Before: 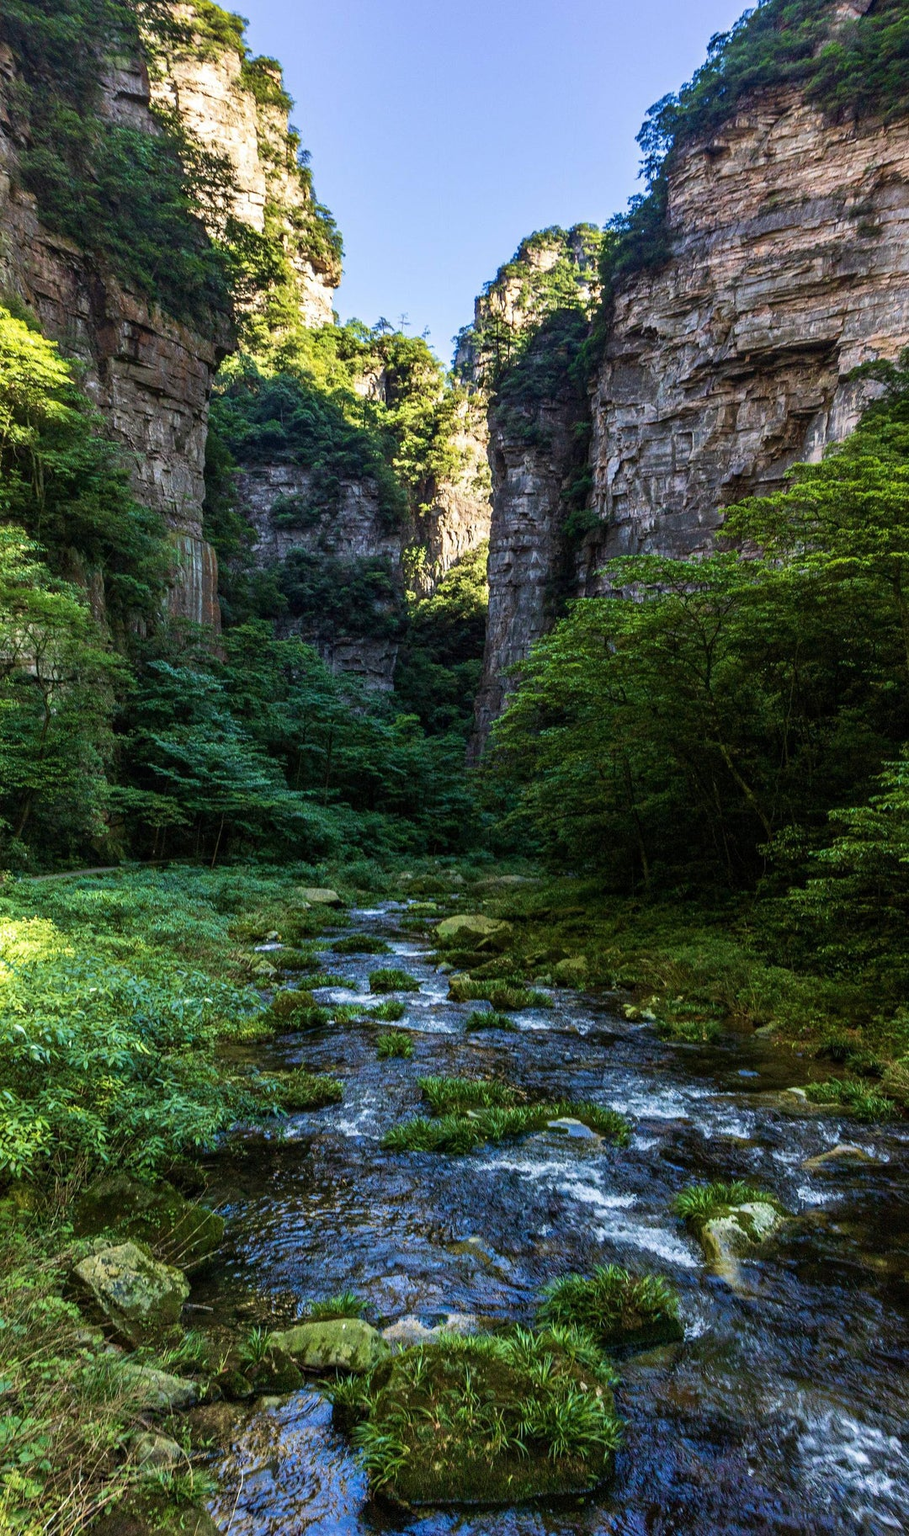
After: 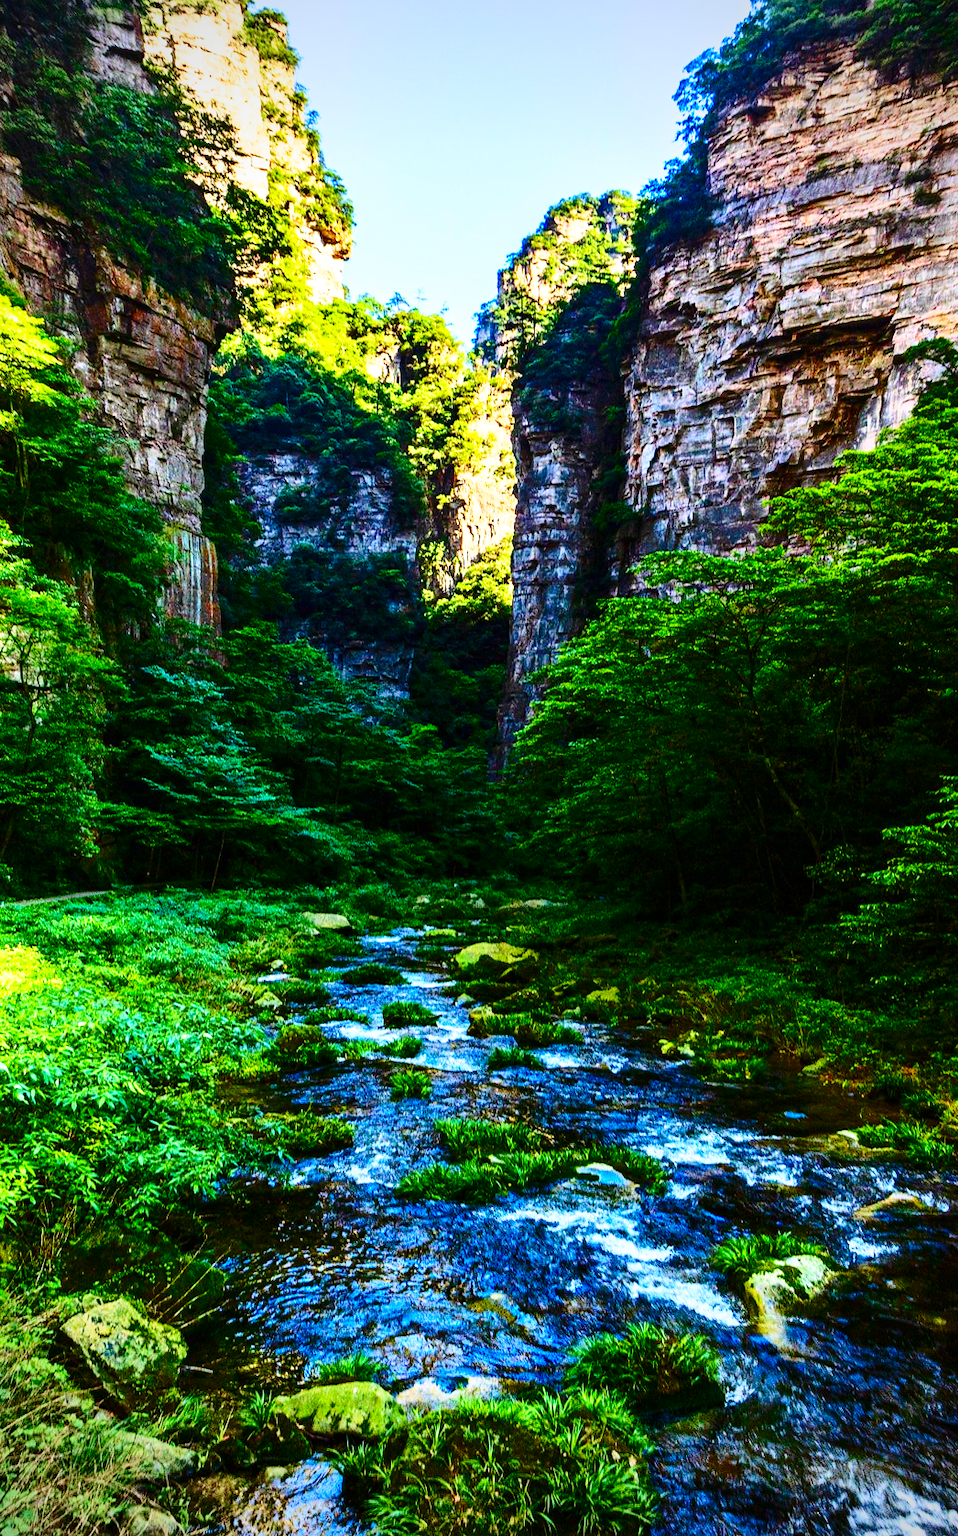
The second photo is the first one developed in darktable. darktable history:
contrast brightness saturation: contrast 0.26, brightness 0.012, saturation 0.878
base curve: curves: ch0 [(0, 0) (0.036, 0.037) (0.121, 0.228) (0.46, 0.76) (0.859, 0.983) (1, 1)], preserve colors none
crop: left 1.945%, top 3.203%, right 1.135%, bottom 4.878%
vignetting: fall-off start 79.79%
